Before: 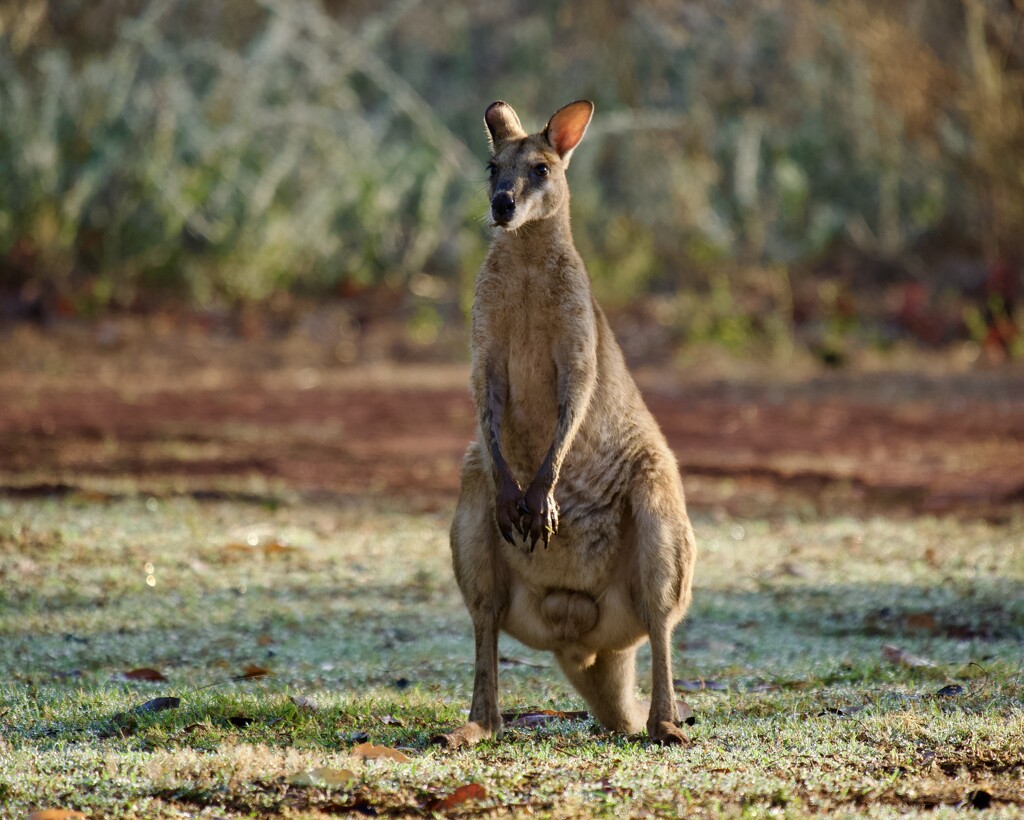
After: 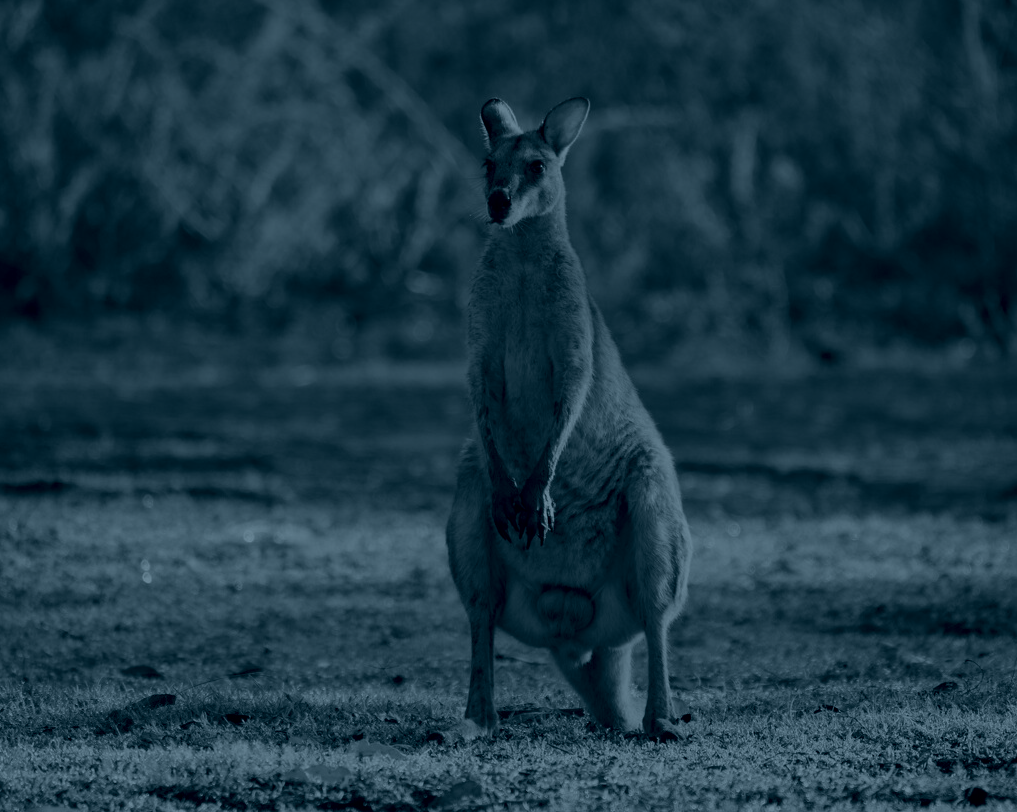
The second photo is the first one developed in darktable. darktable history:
colorize: hue 194.4°, saturation 29%, source mix 61.75%, lightness 3.98%, version 1
crop: left 0.434%, top 0.485%, right 0.244%, bottom 0.386%
